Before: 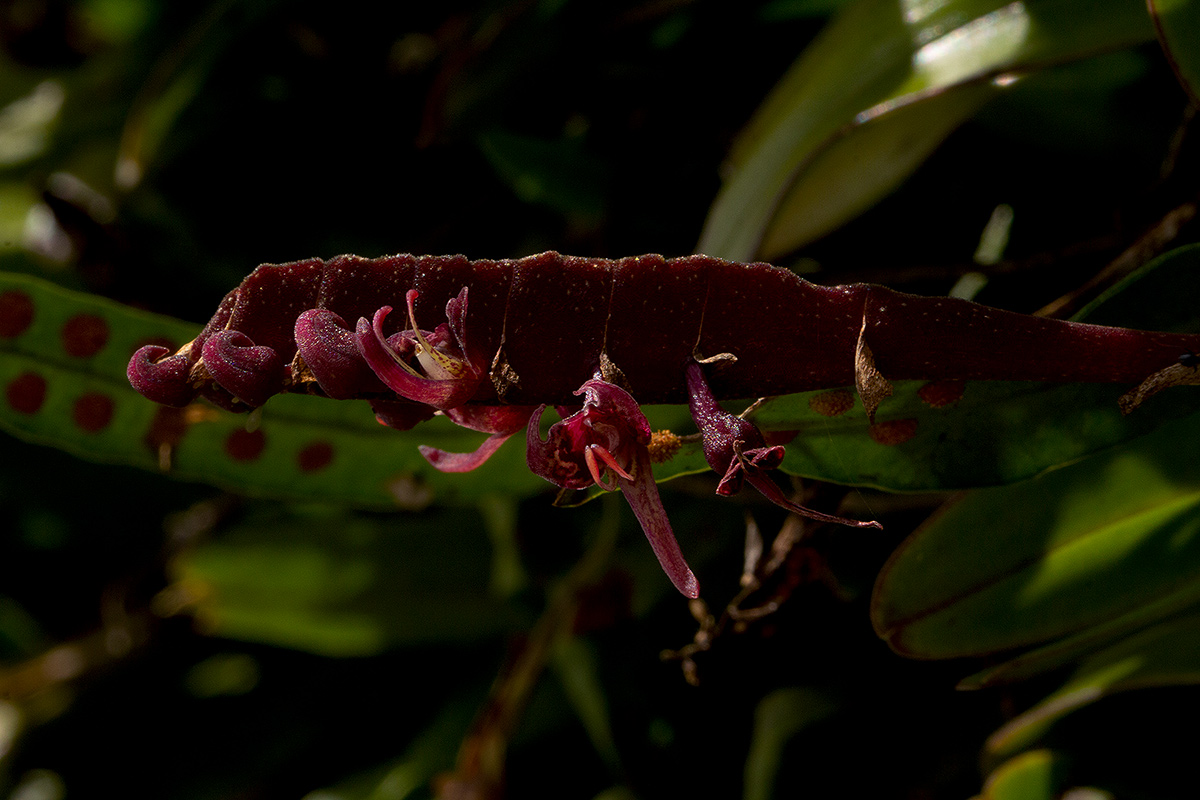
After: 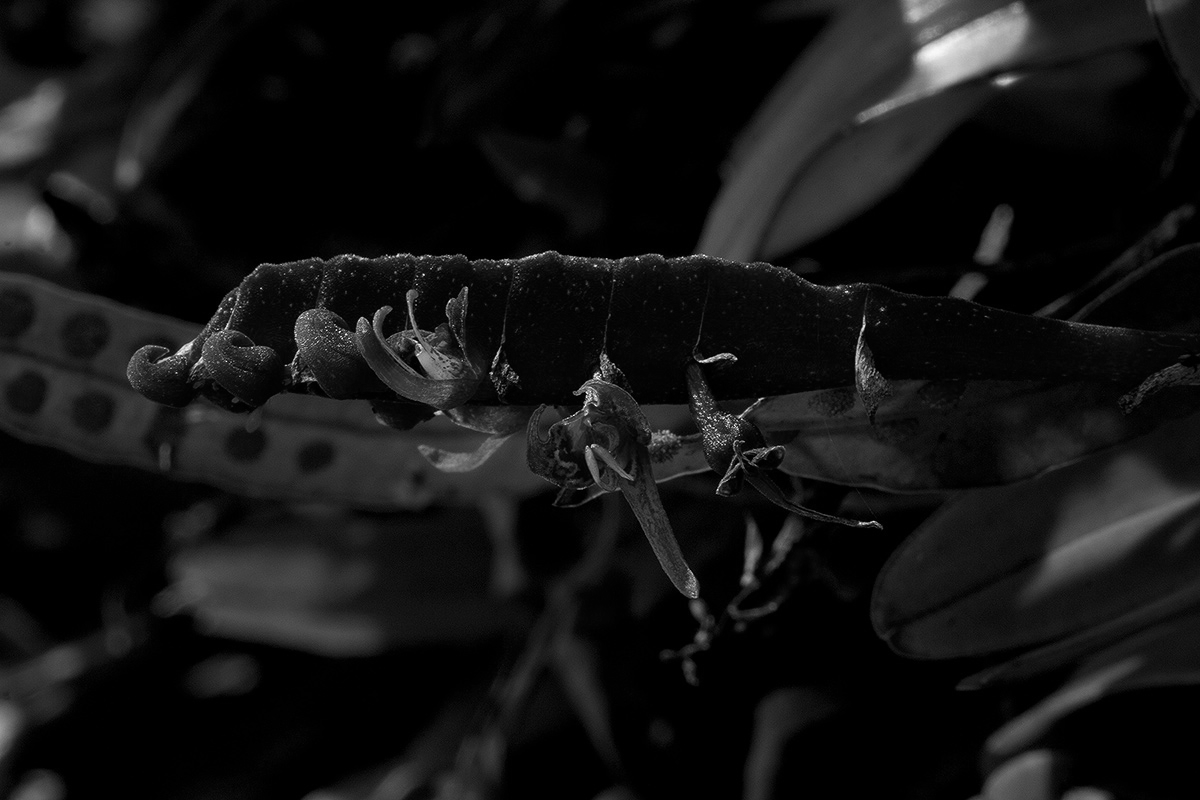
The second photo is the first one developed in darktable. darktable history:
monochrome: on, module defaults
color balance: contrast fulcrum 17.78%
